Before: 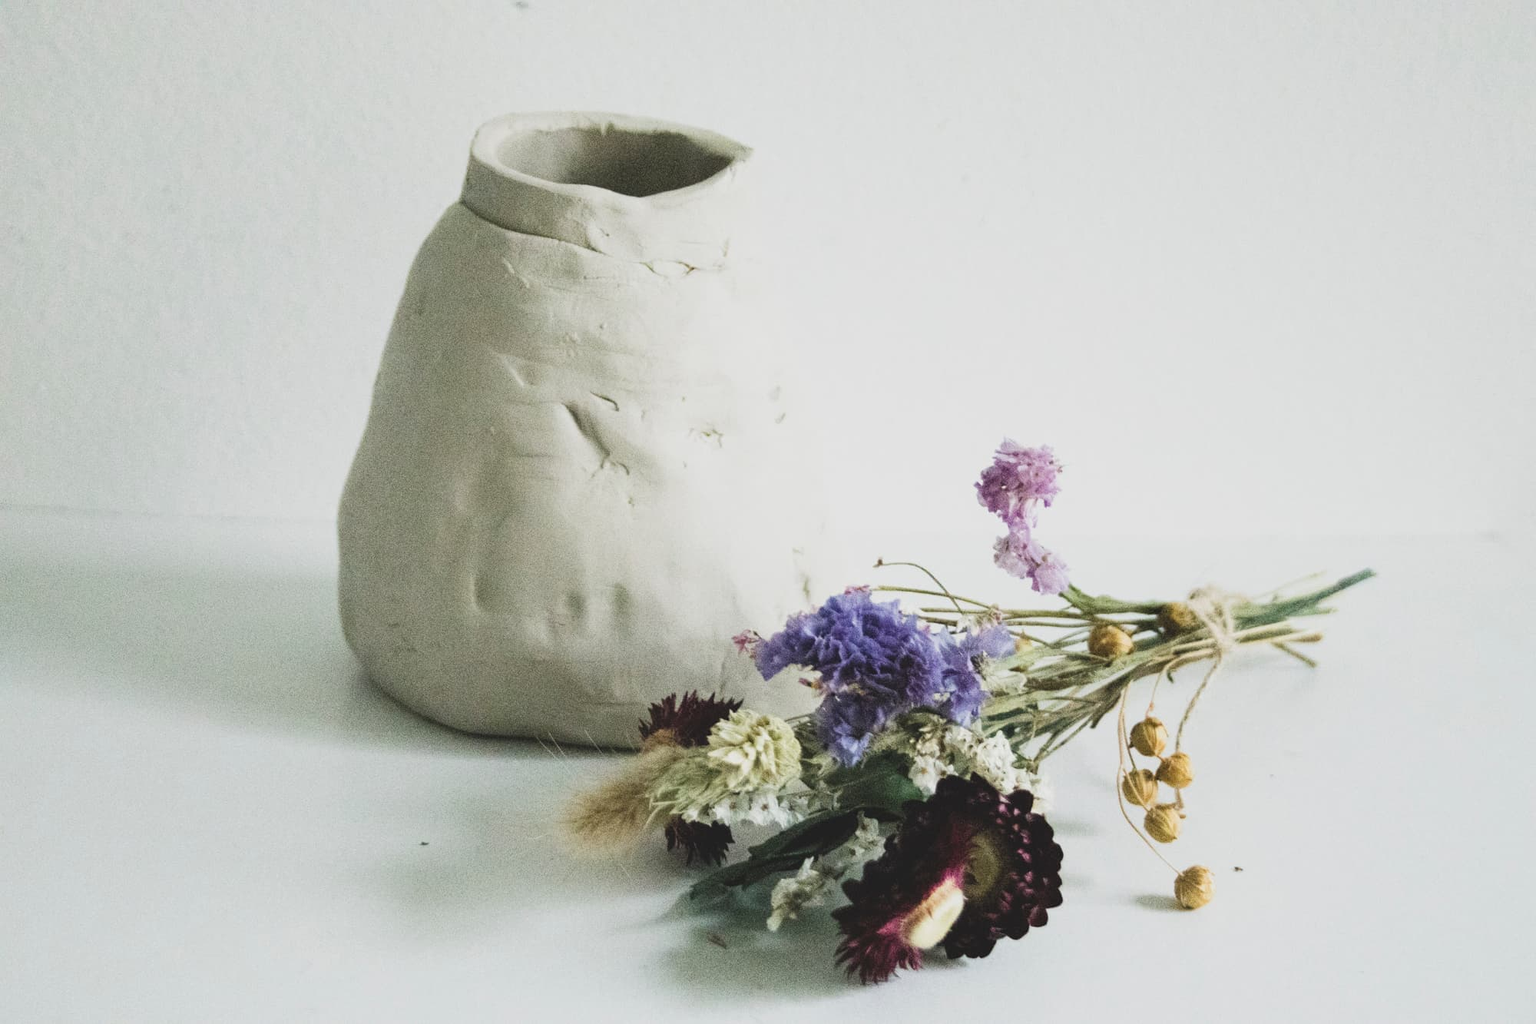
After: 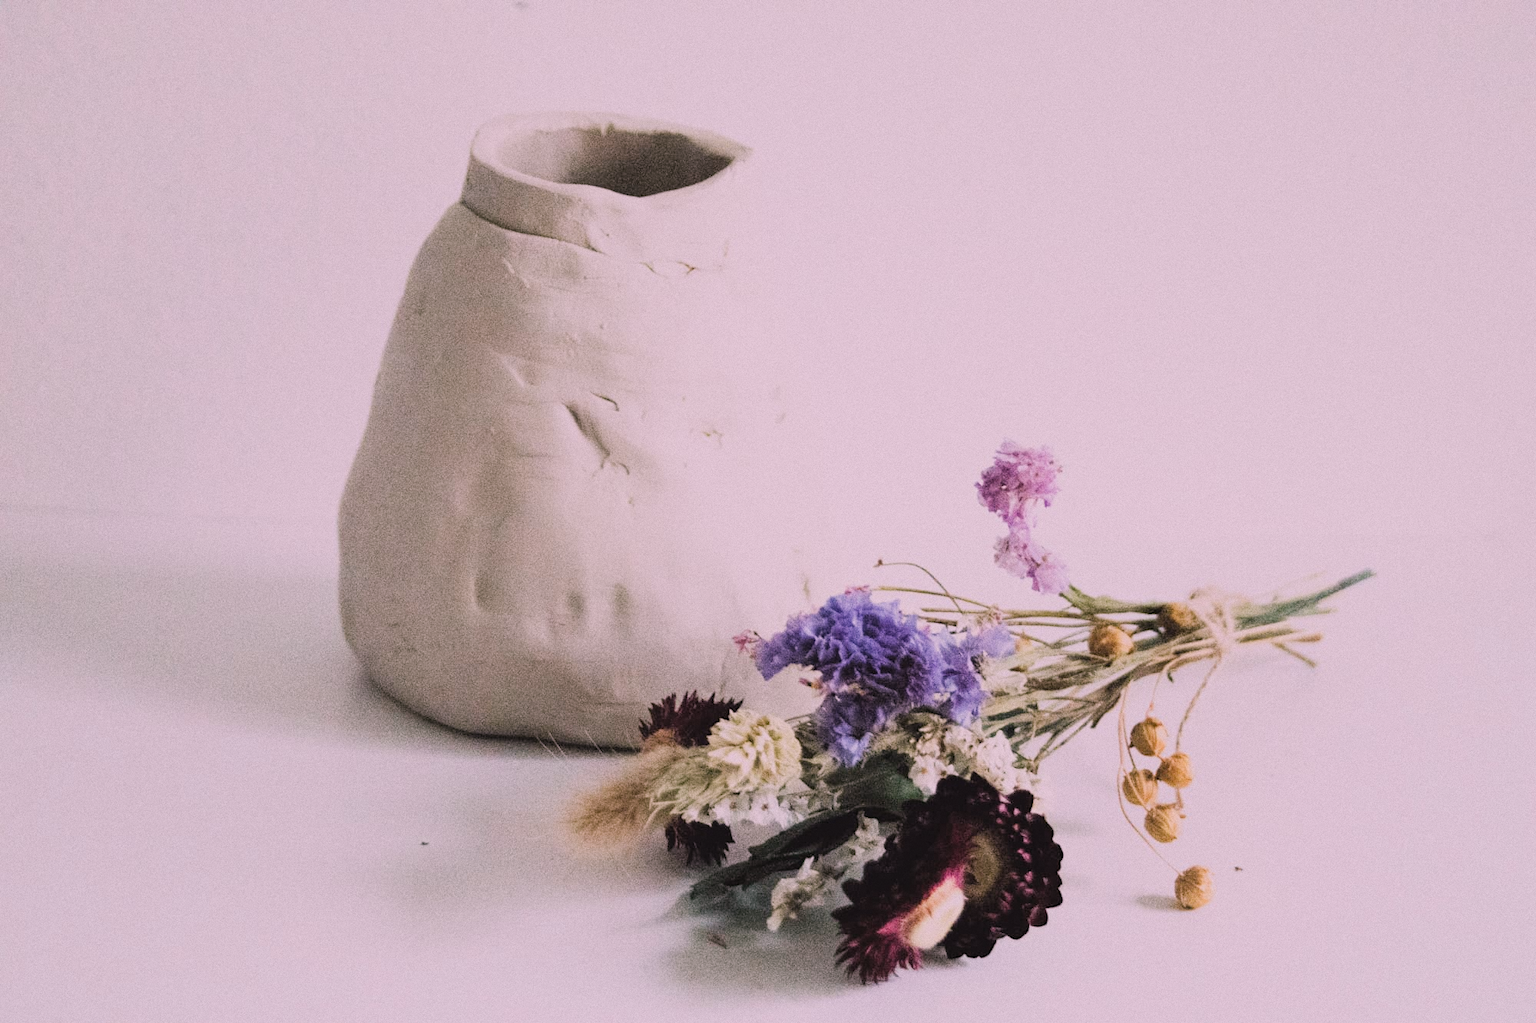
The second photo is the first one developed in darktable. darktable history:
white balance: red 1.188, blue 1.11
filmic rgb: black relative exposure -7.65 EV, white relative exposure 4.56 EV, hardness 3.61, contrast 1.05
grain: coarseness 0.09 ISO
